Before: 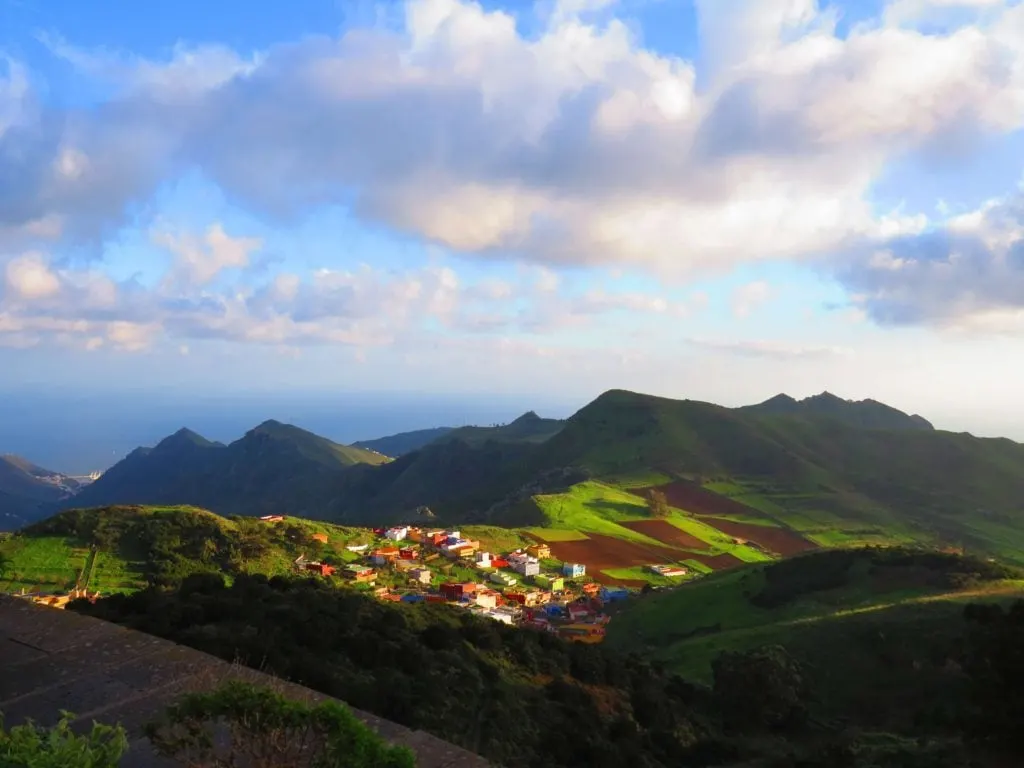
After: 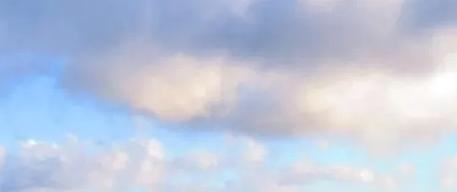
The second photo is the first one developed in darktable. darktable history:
crop: left 28.64%, top 16.832%, right 26.637%, bottom 58.055%
local contrast: on, module defaults
